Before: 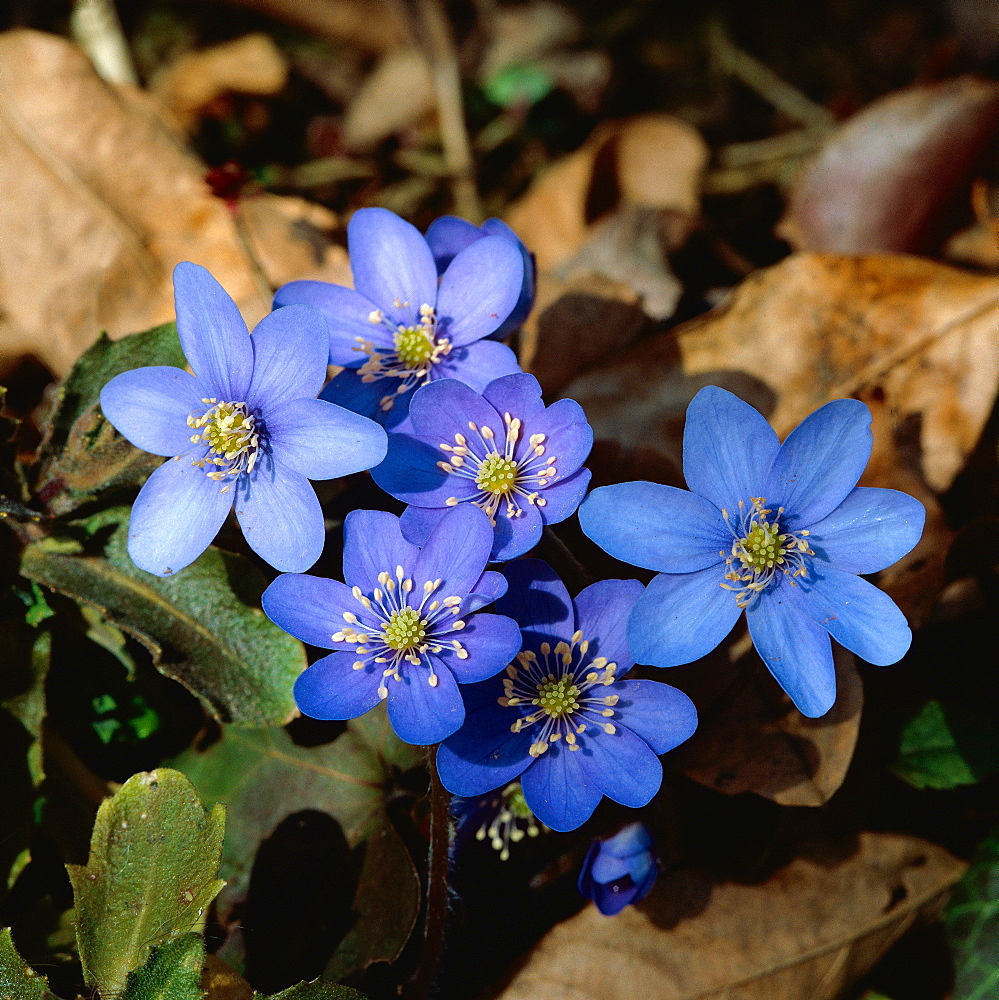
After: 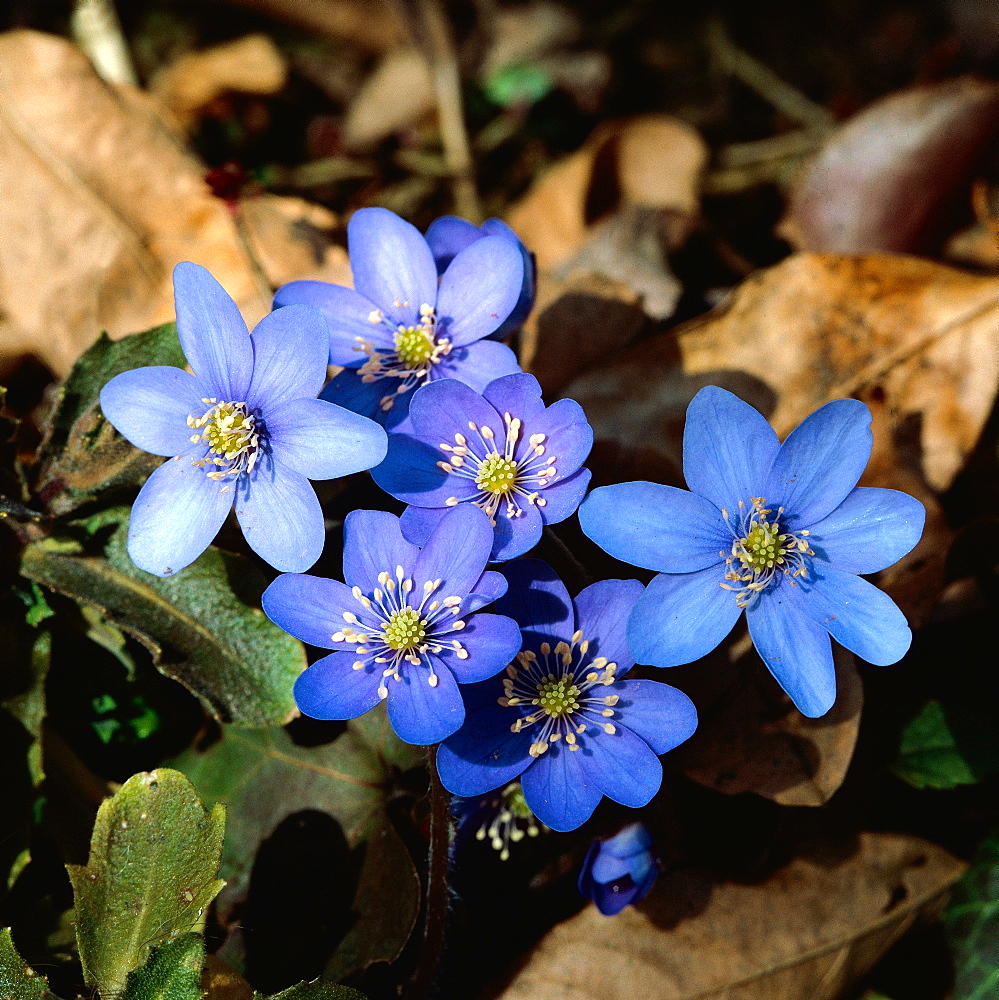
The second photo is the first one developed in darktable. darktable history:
tone equalizer: -8 EV -0.433 EV, -7 EV -0.357 EV, -6 EV -0.364 EV, -5 EV -0.214 EV, -3 EV 0.247 EV, -2 EV 0.328 EV, -1 EV 0.371 EV, +0 EV 0.426 EV, edges refinement/feathering 500, mask exposure compensation -1.57 EV, preserve details no
